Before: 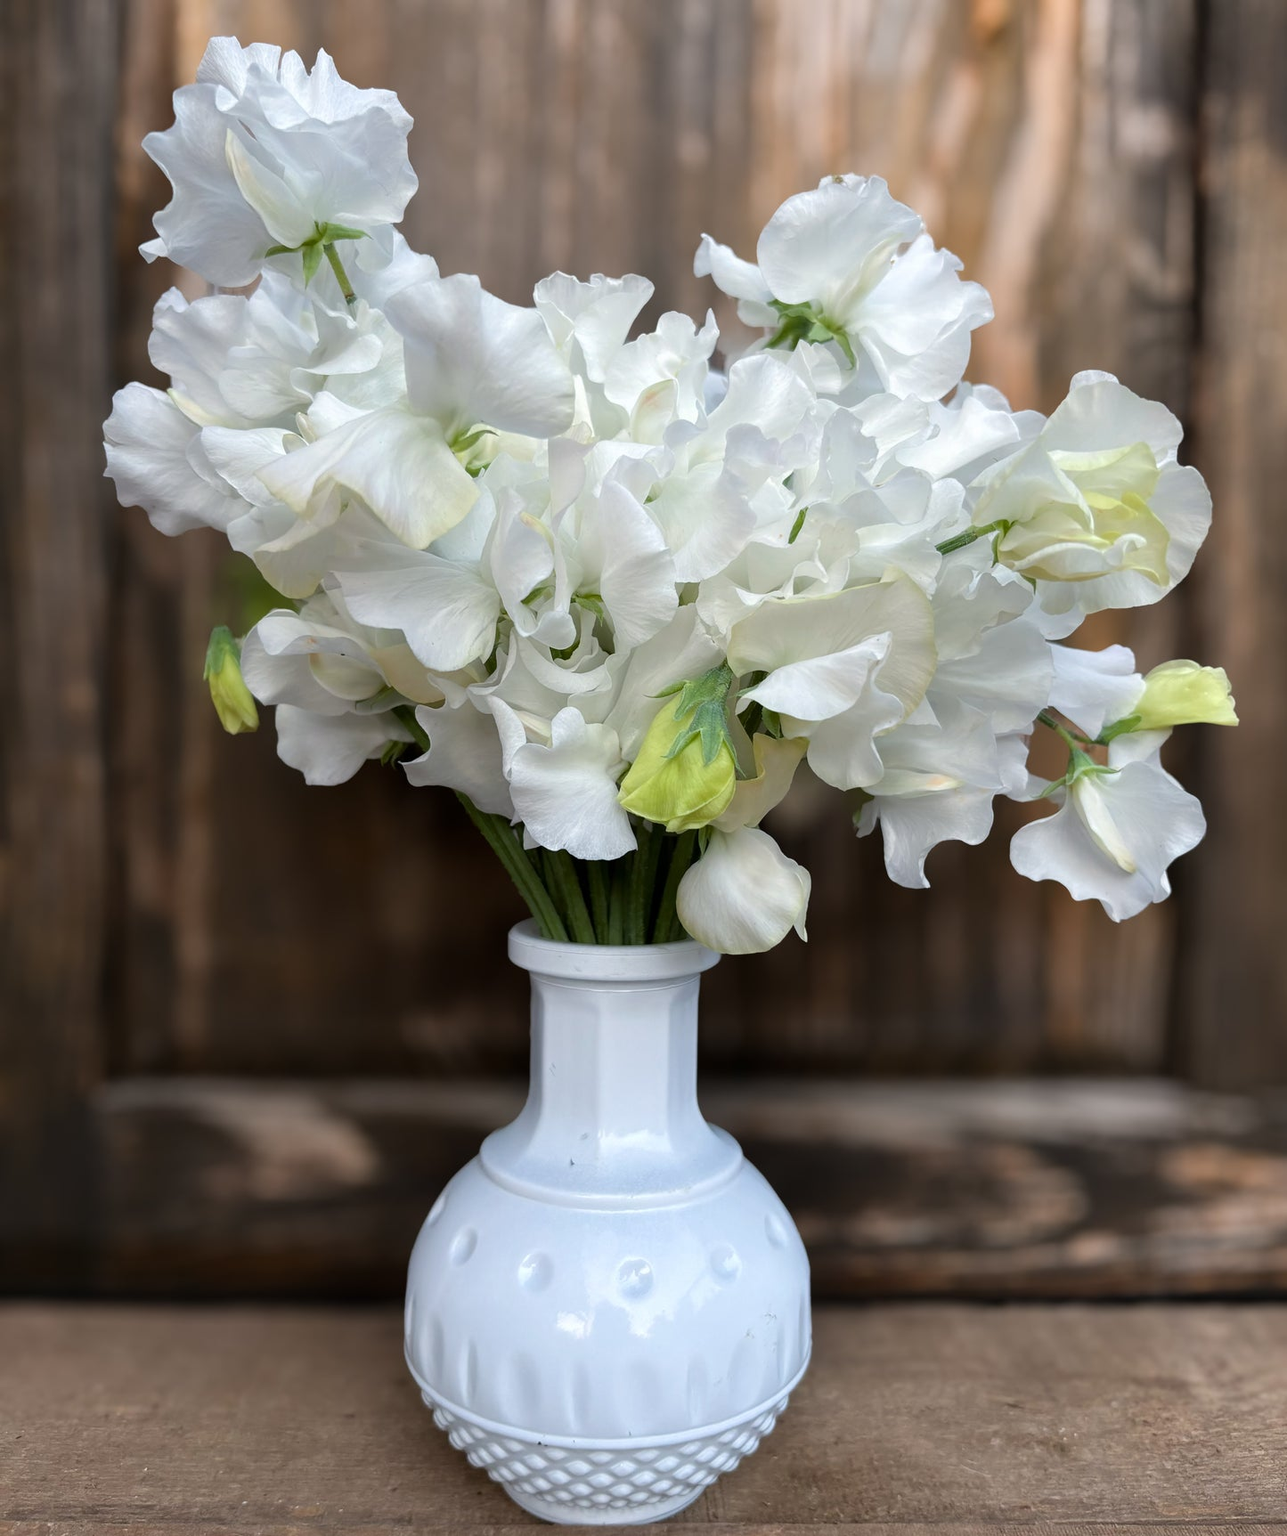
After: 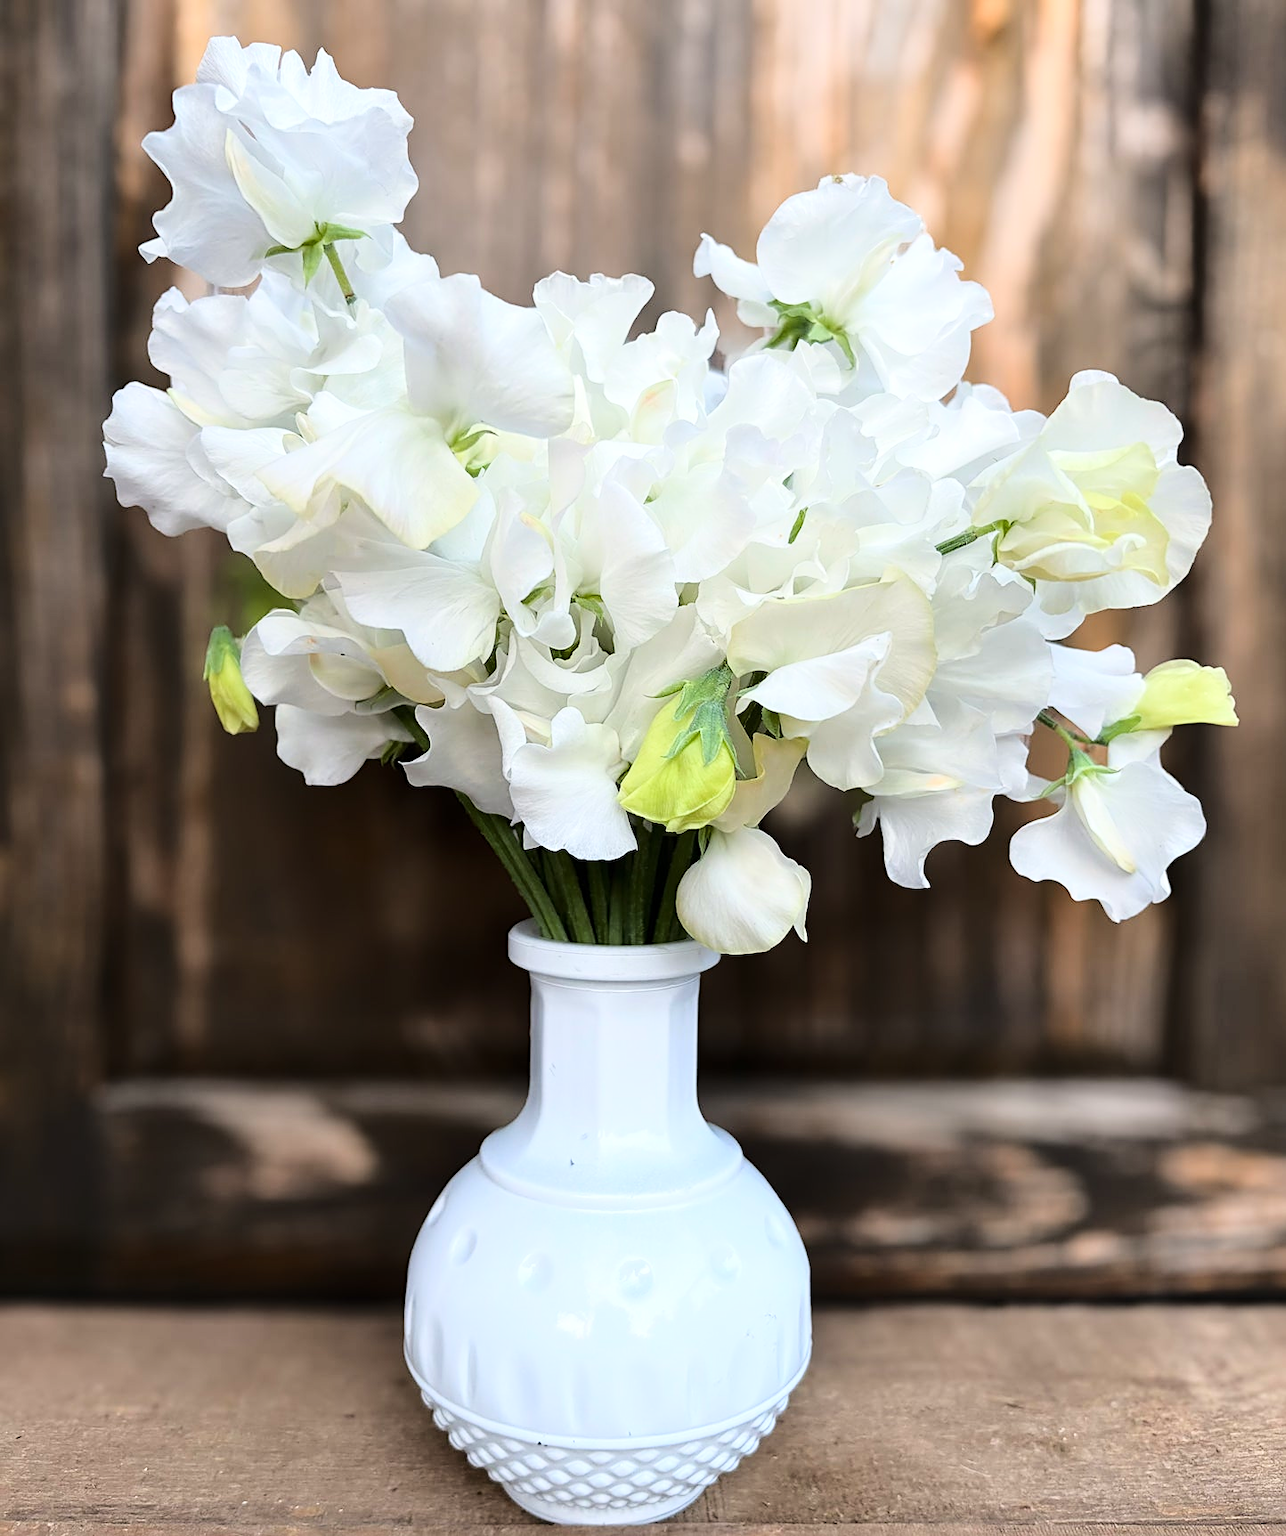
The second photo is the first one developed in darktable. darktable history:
sharpen: on, module defaults
base curve: curves: ch0 [(0, 0) (0.028, 0.03) (0.121, 0.232) (0.46, 0.748) (0.859, 0.968) (1, 1)]
